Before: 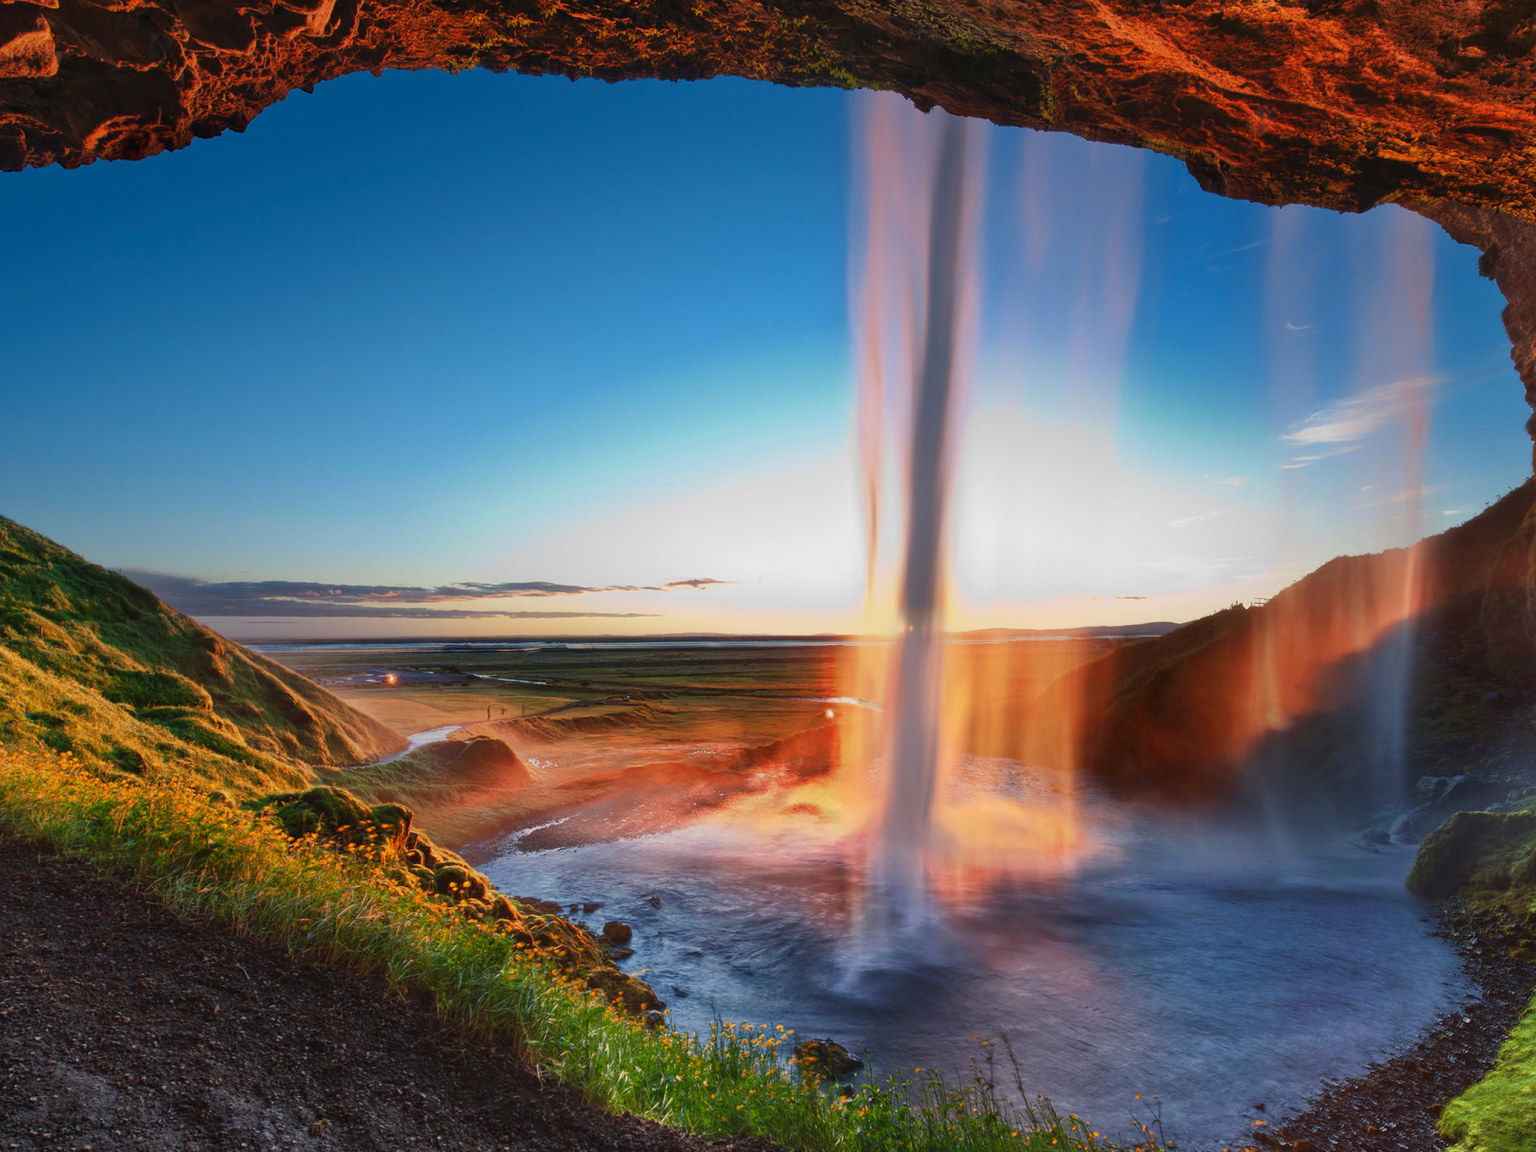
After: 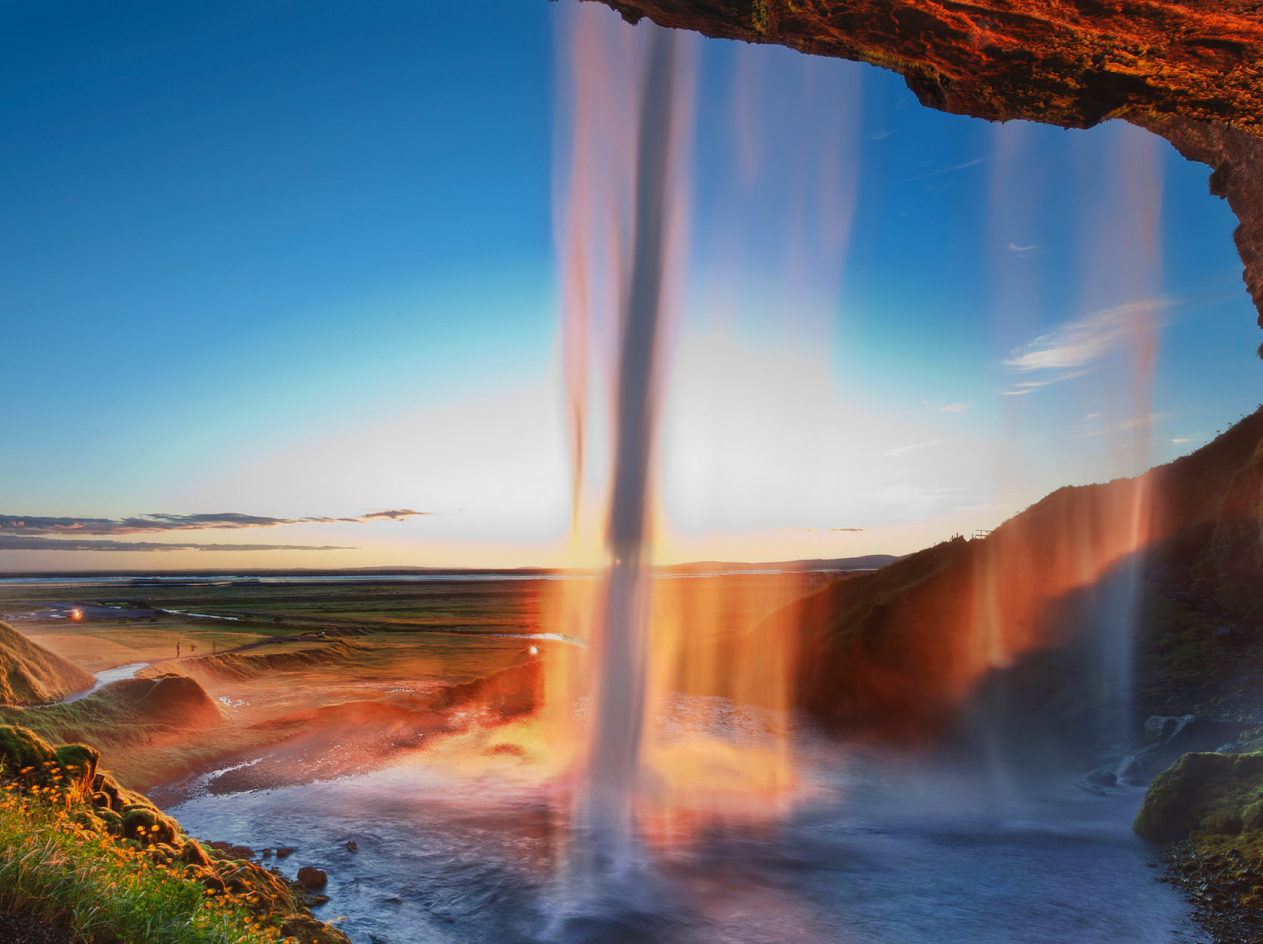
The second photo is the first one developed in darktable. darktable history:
crop and rotate: left 20.69%, top 7.75%, right 0.328%, bottom 13.54%
